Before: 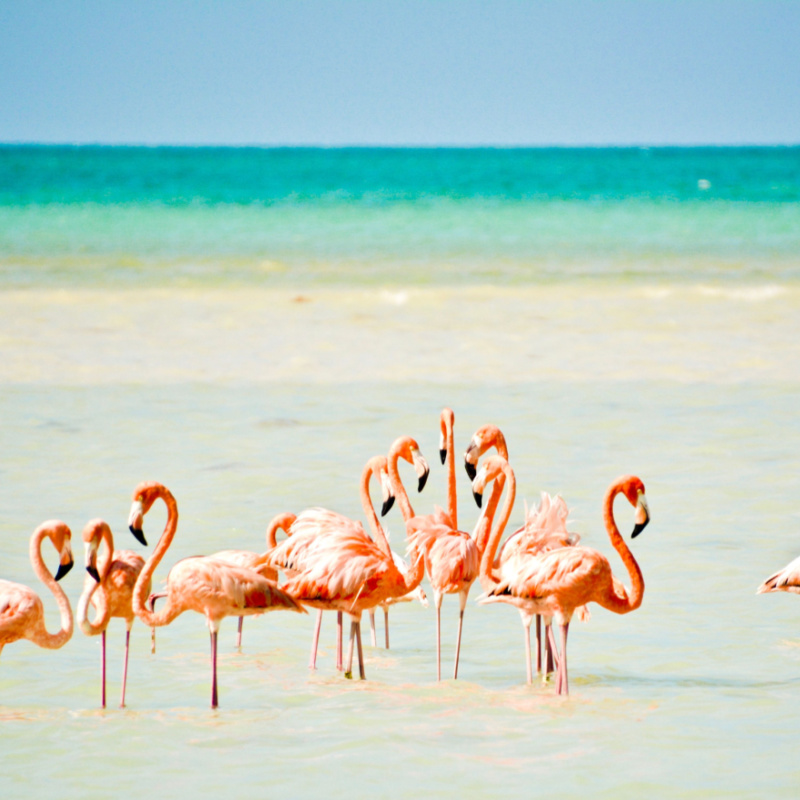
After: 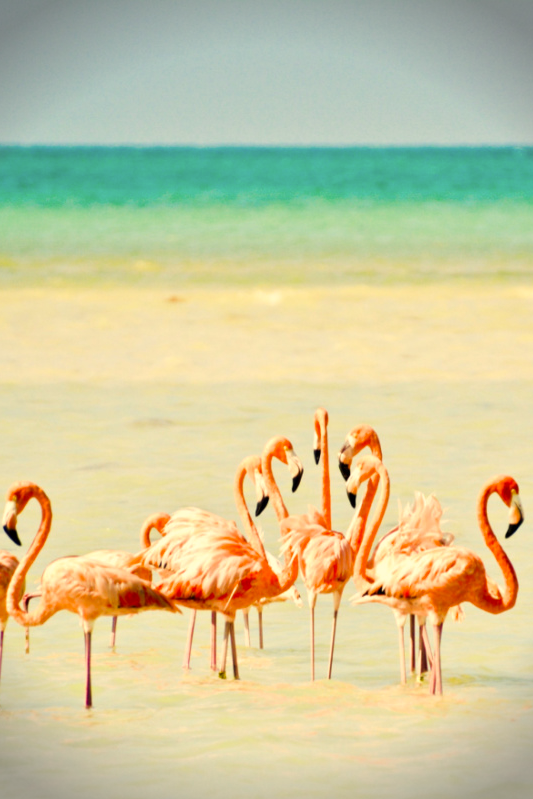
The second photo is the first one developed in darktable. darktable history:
crop and rotate: left 15.754%, right 17.579%
color correction: highlights a* 2.72, highlights b* 22.8
vignetting: fall-off start 88.03%, fall-off radius 24.9%
